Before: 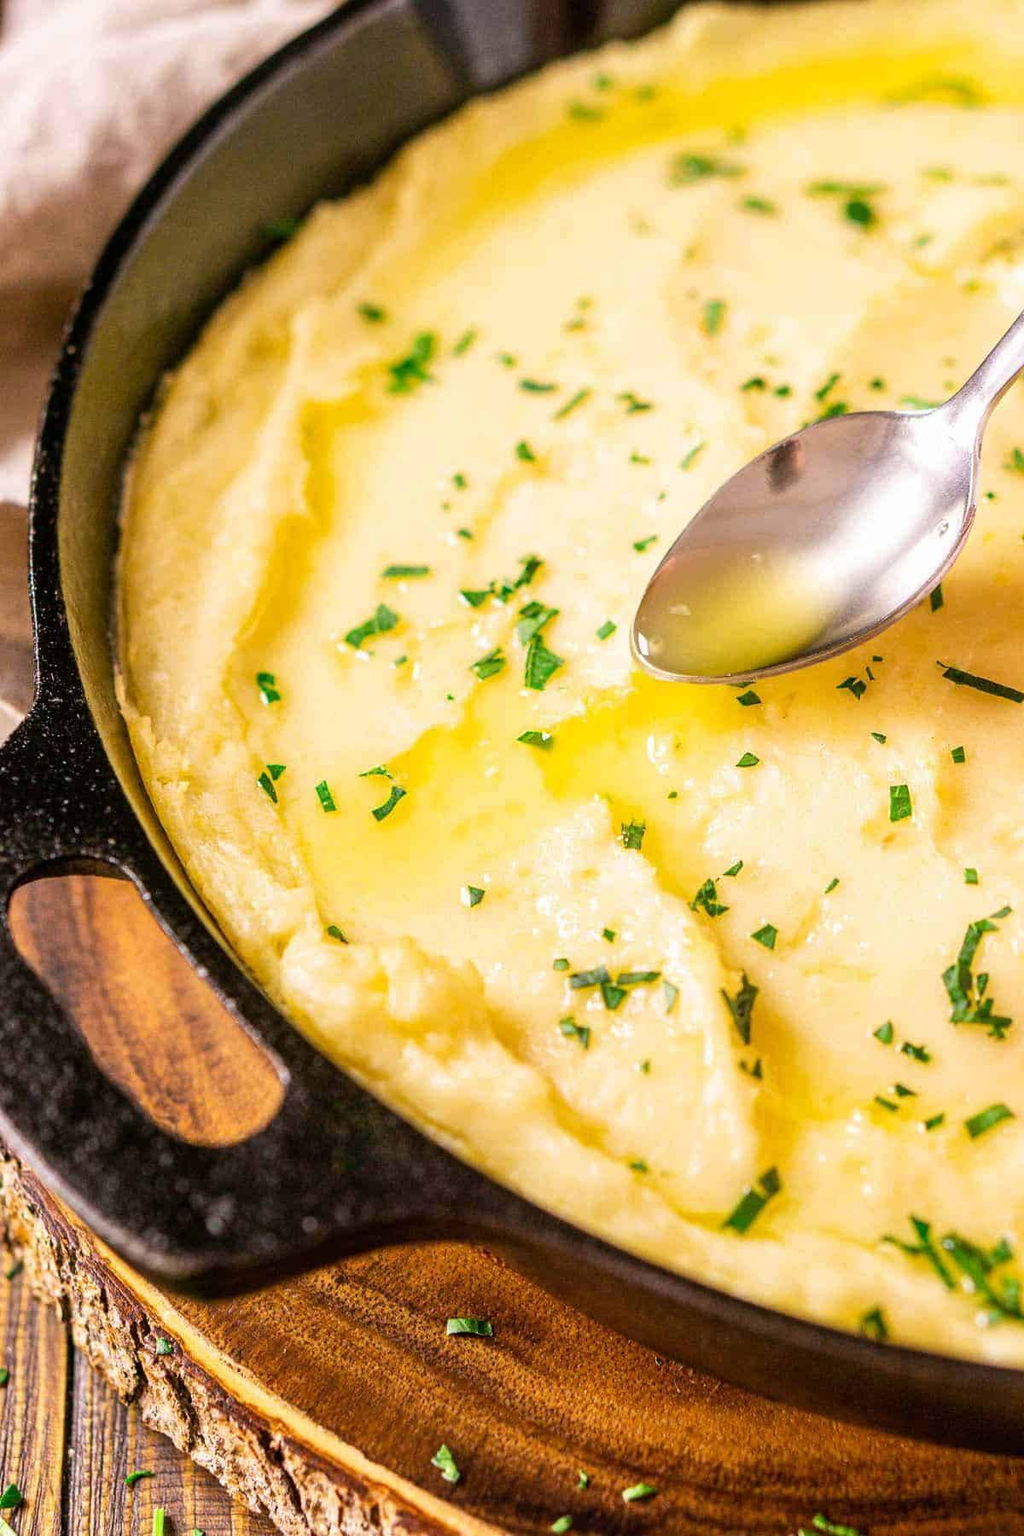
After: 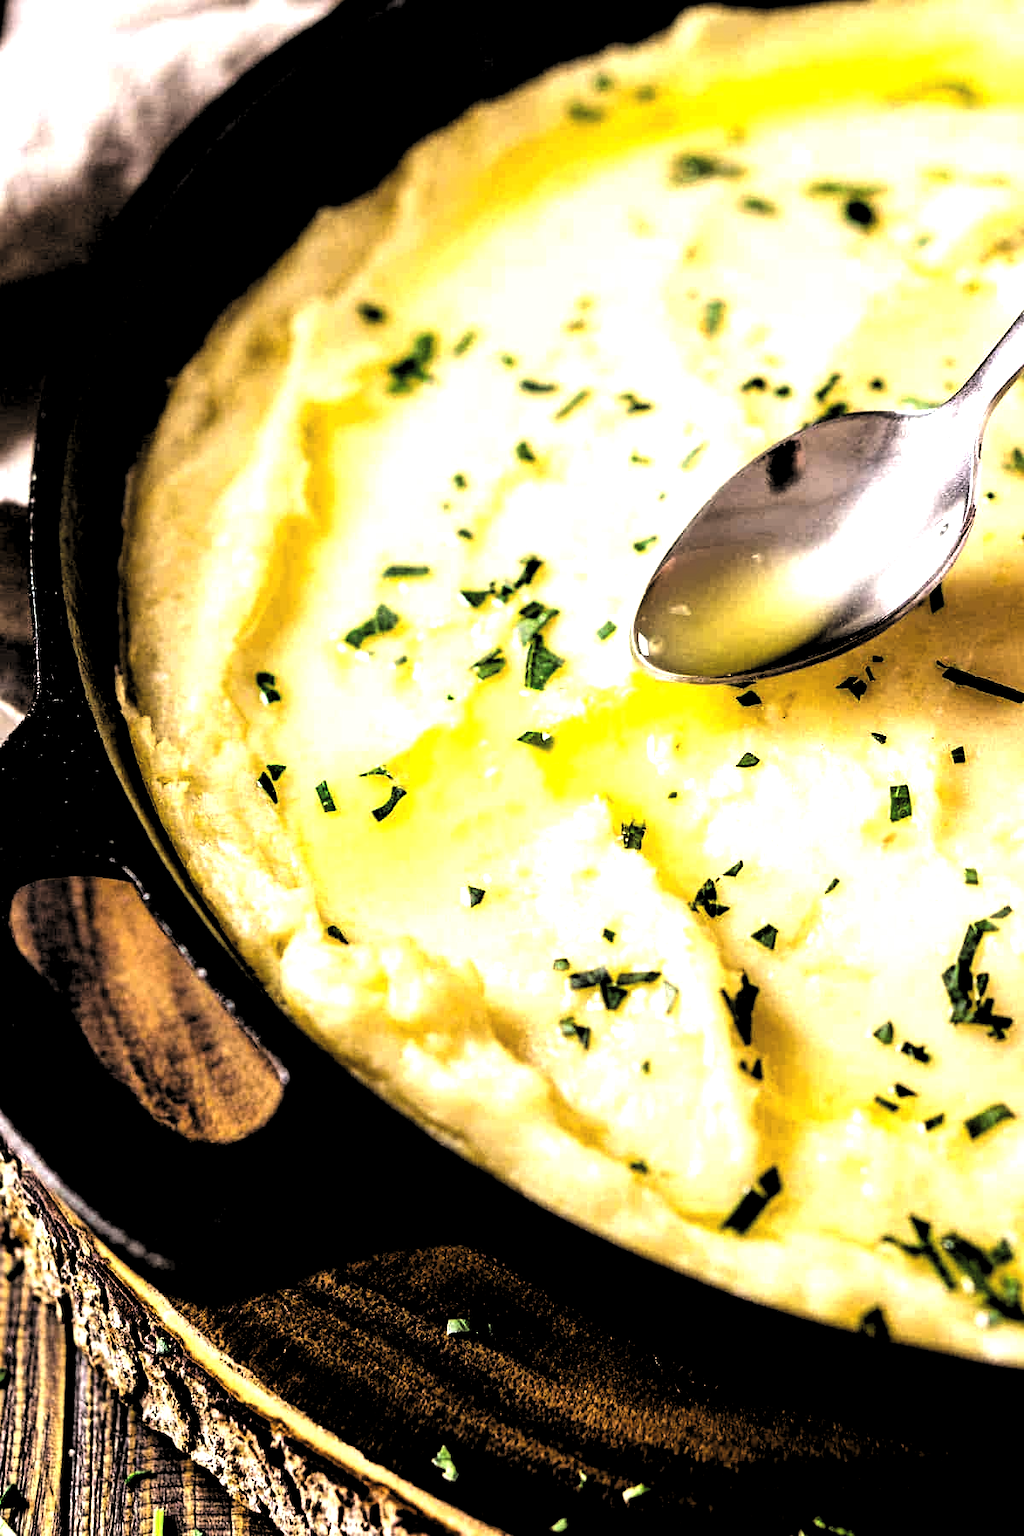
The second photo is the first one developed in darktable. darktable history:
levels: levels [0.514, 0.759, 1]
exposure: exposure 0.566 EV, compensate highlight preservation false
